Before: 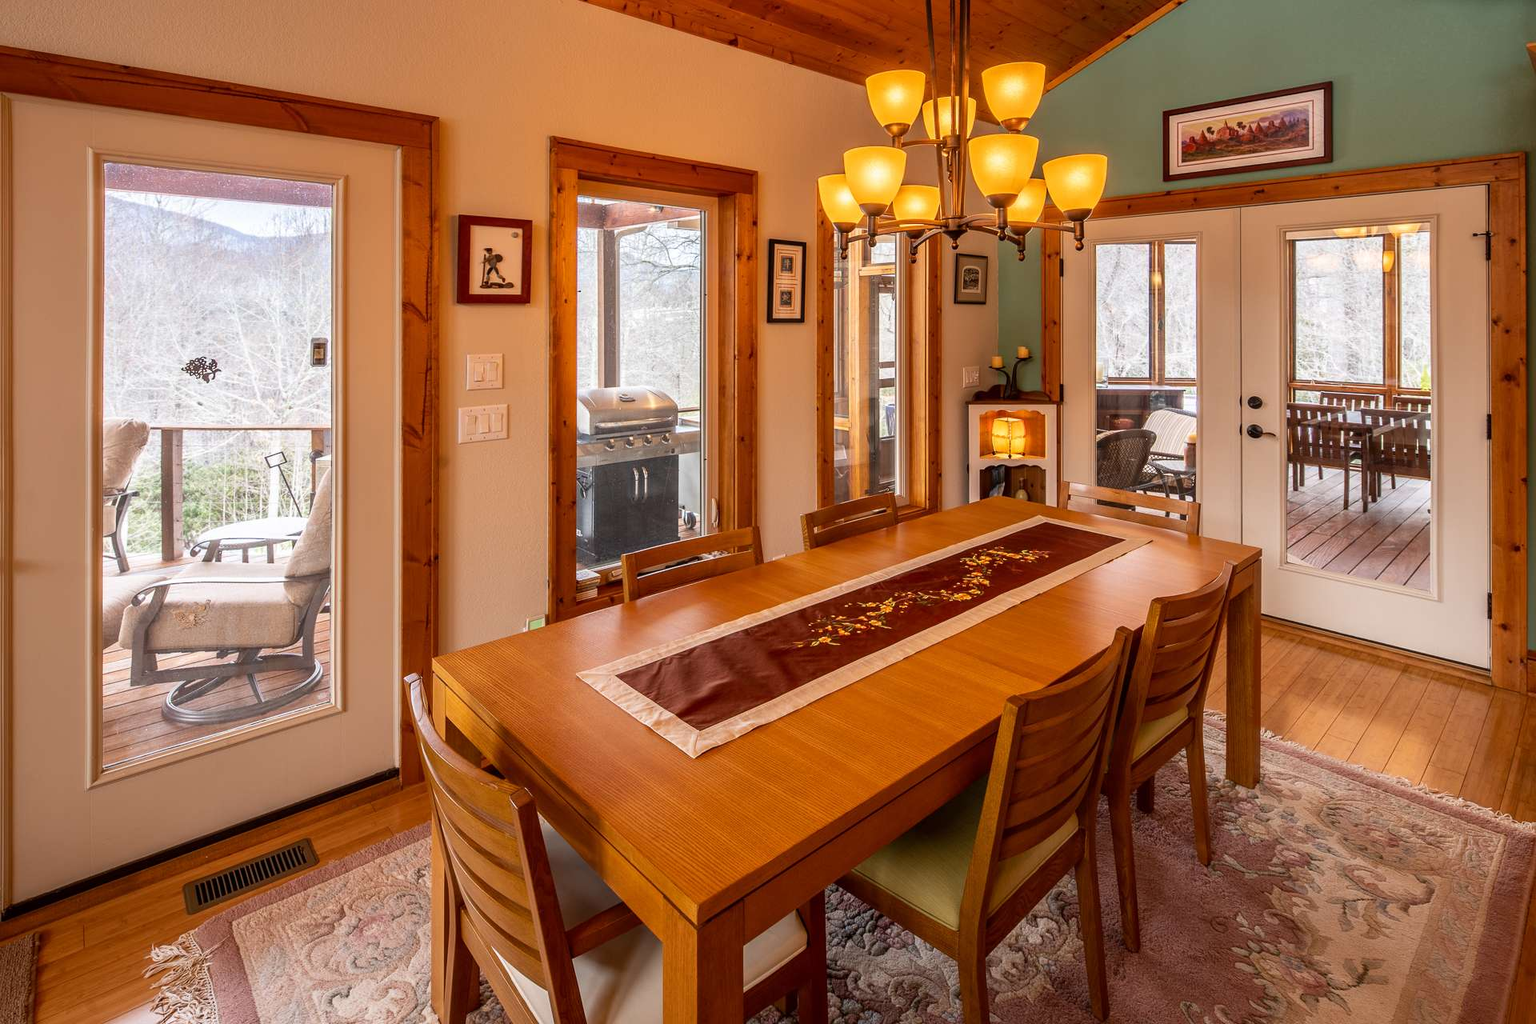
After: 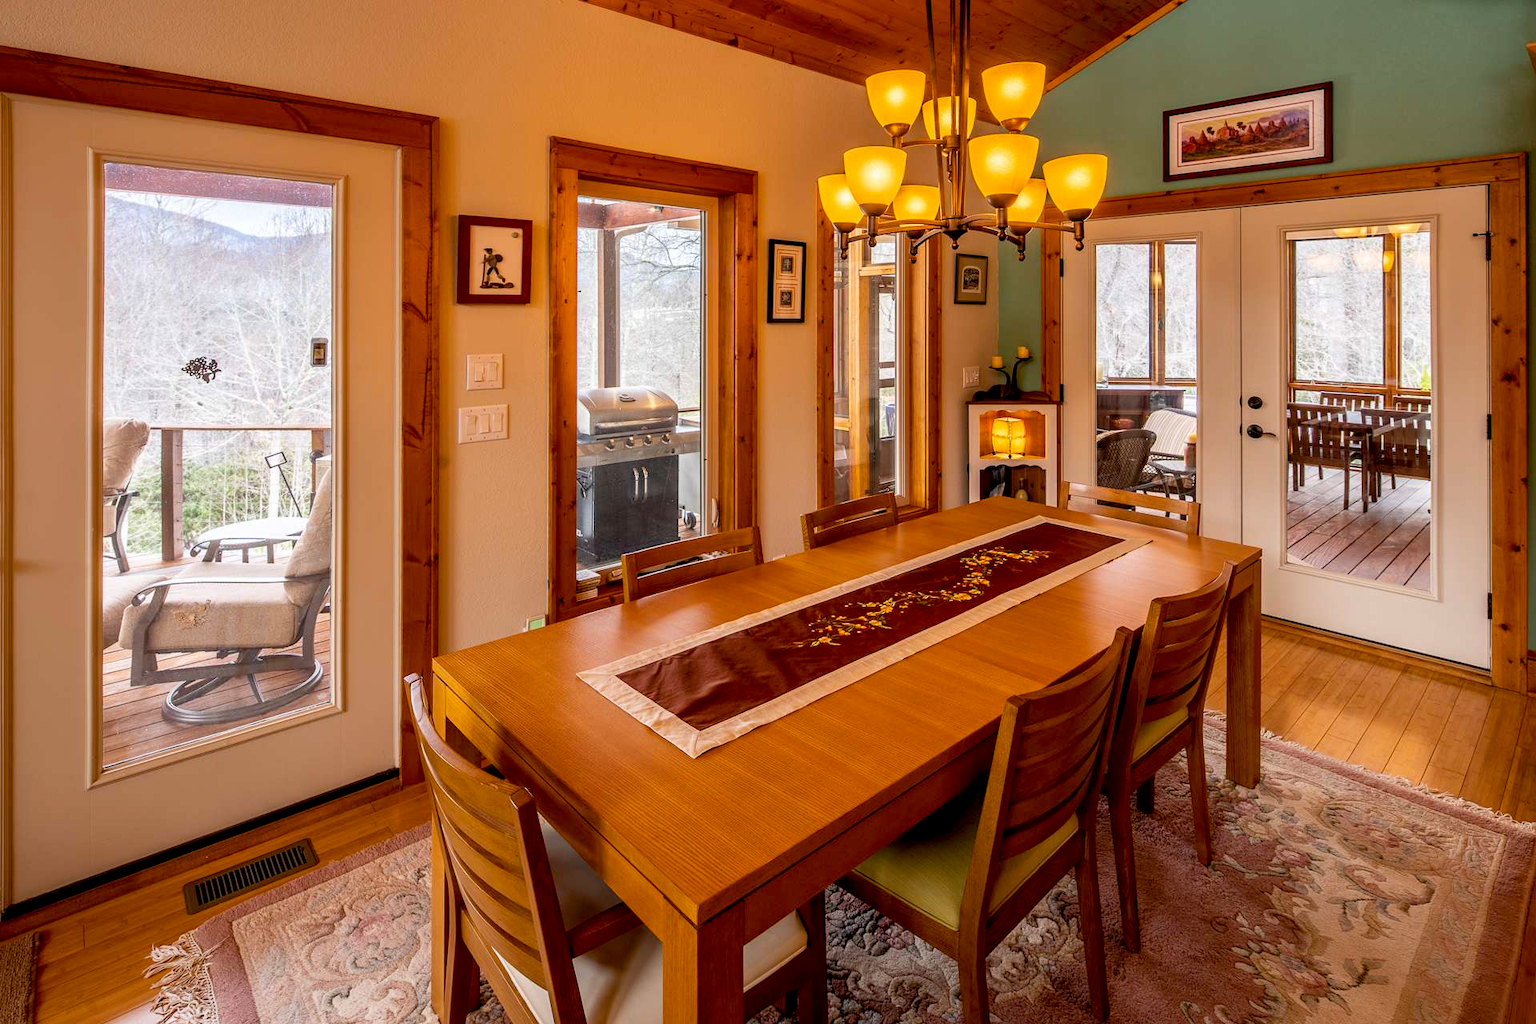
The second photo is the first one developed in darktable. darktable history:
color balance rgb: perceptual saturation grading › global saturation 10%, global vibrance 10%
exposure: black level correction 0.011, compensate highlight preservation false
